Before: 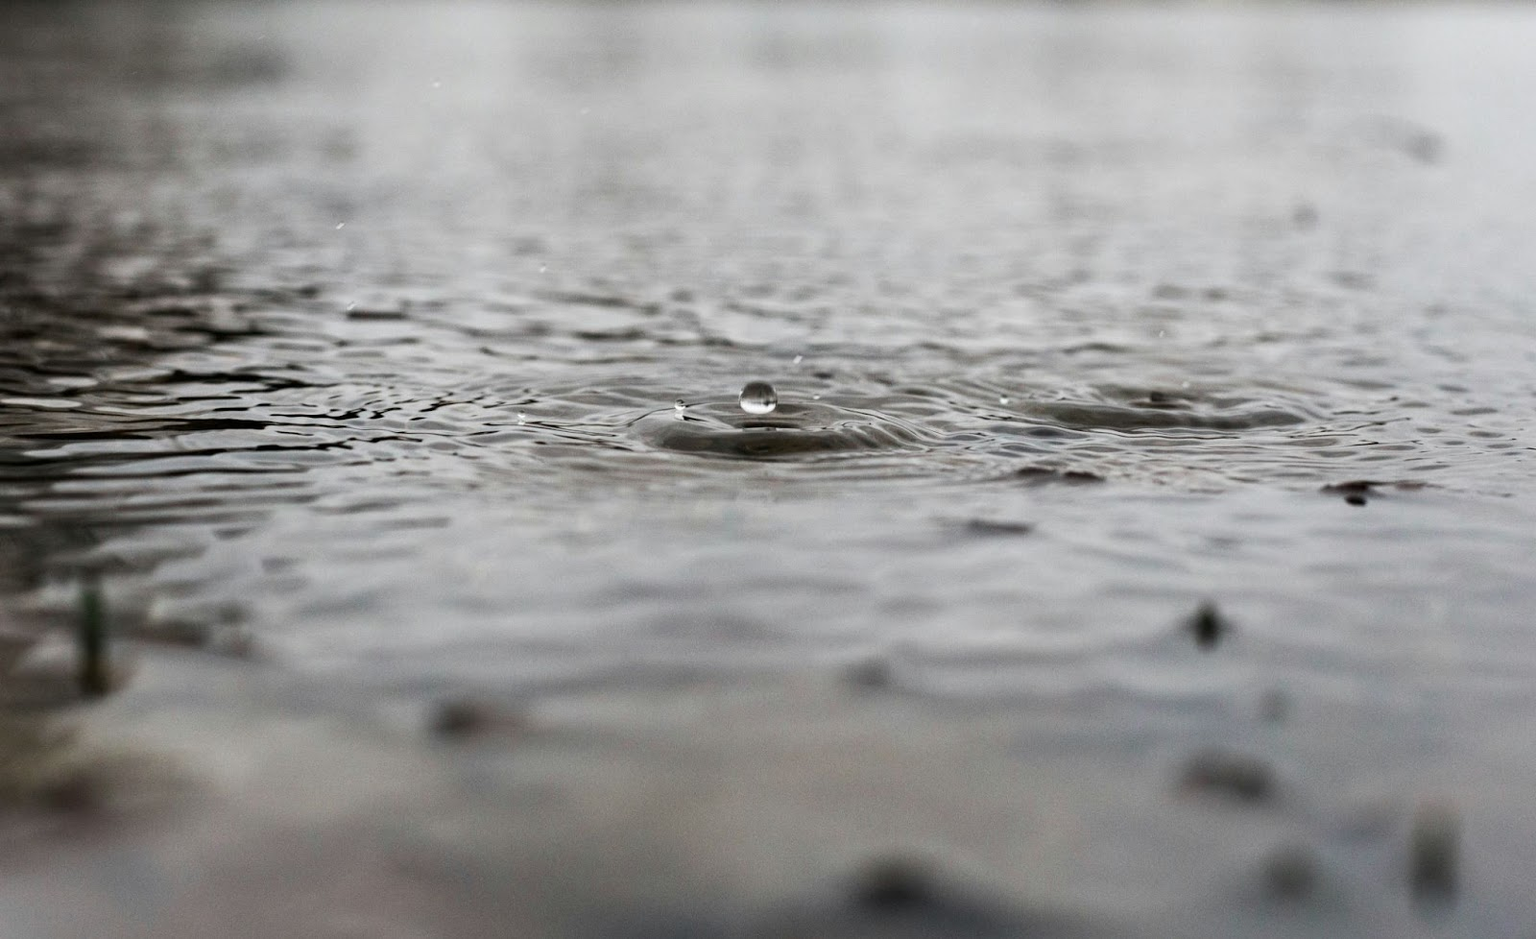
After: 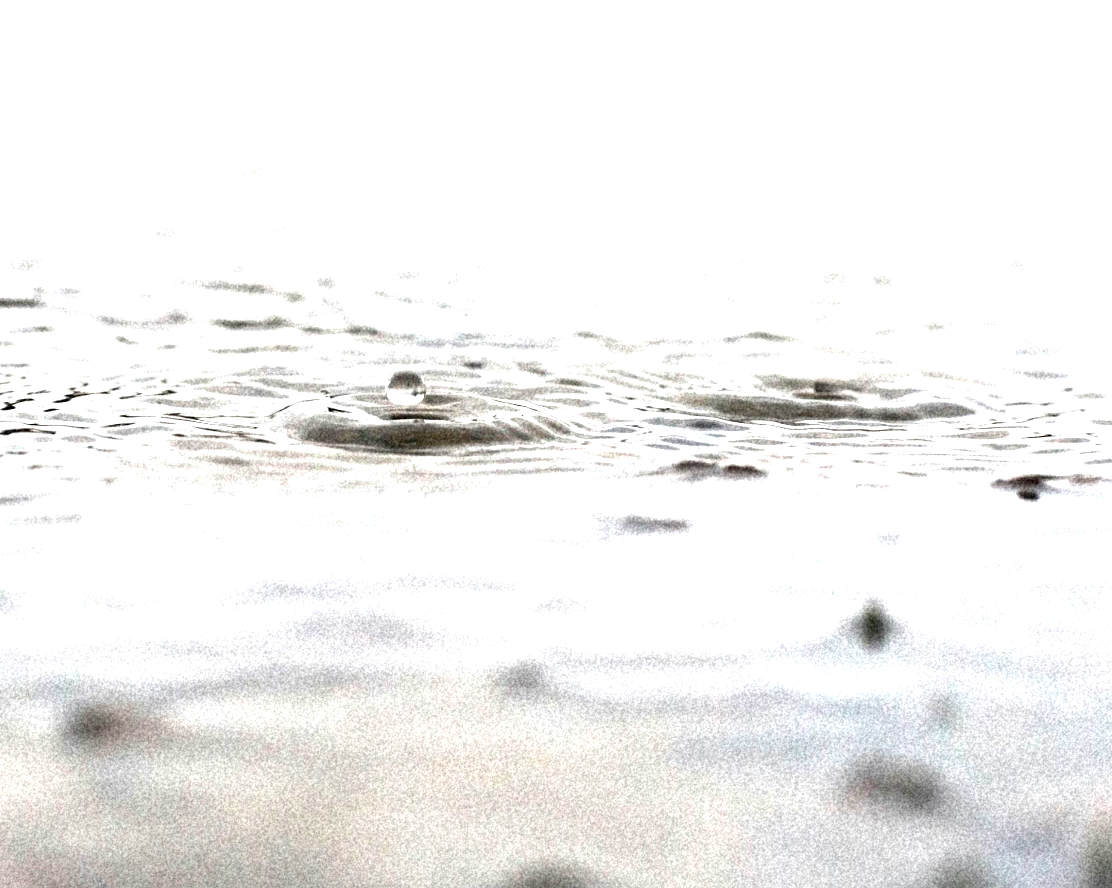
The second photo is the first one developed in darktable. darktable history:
exposure: black level correction 0, exposure 1.741 EV, compensate exposure bias true, compensate highlight preservation false
crop and rotate: left 24.034%, top 2.838%, right 6.406%, bottom 6.299%
grain: coarseness 46.9 ISO, strength 50.21%, mid-tones bias 0%
